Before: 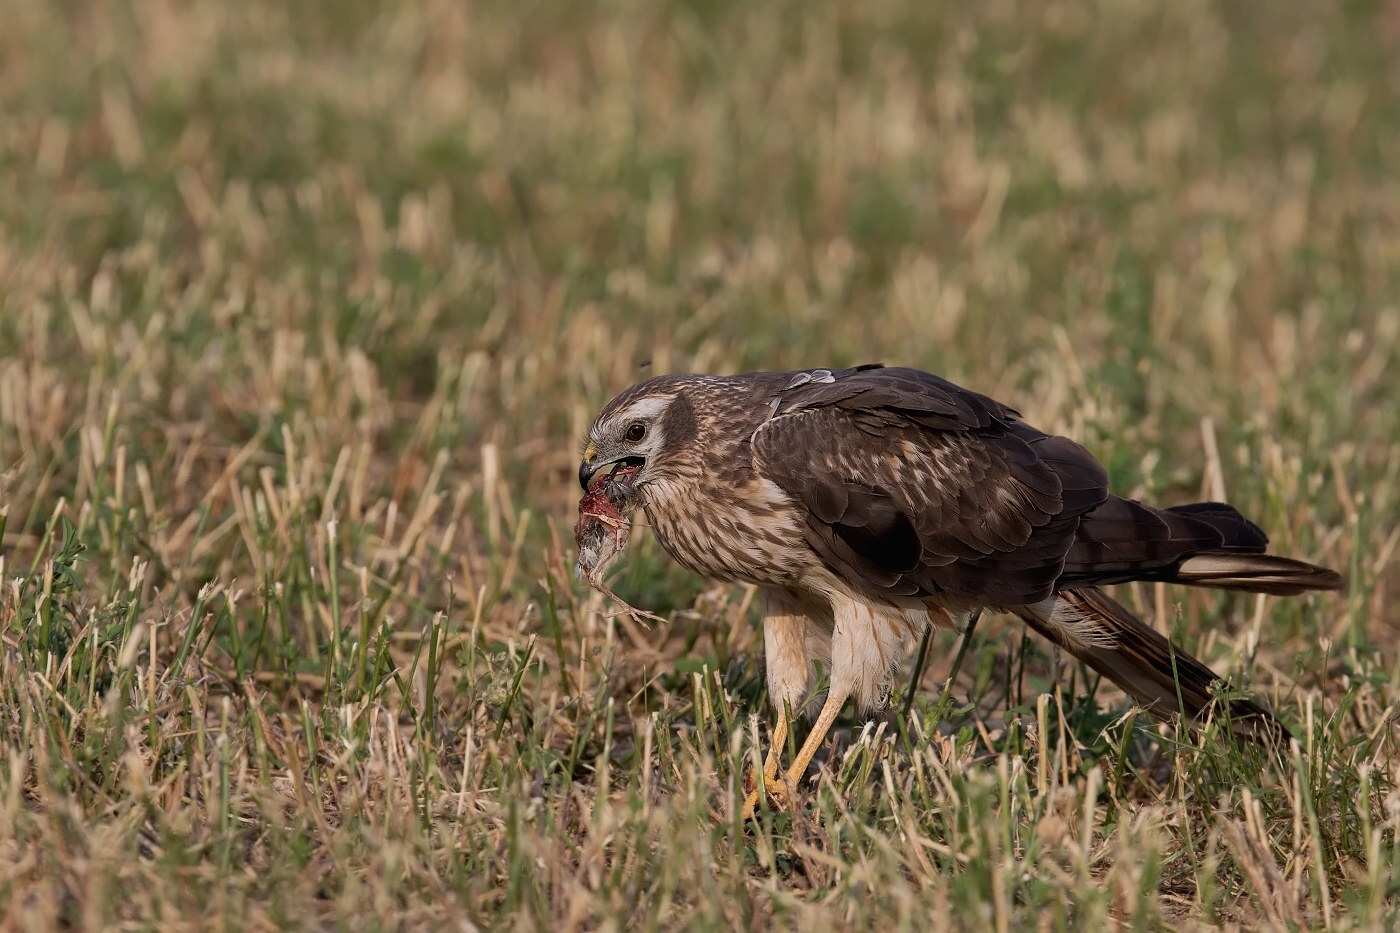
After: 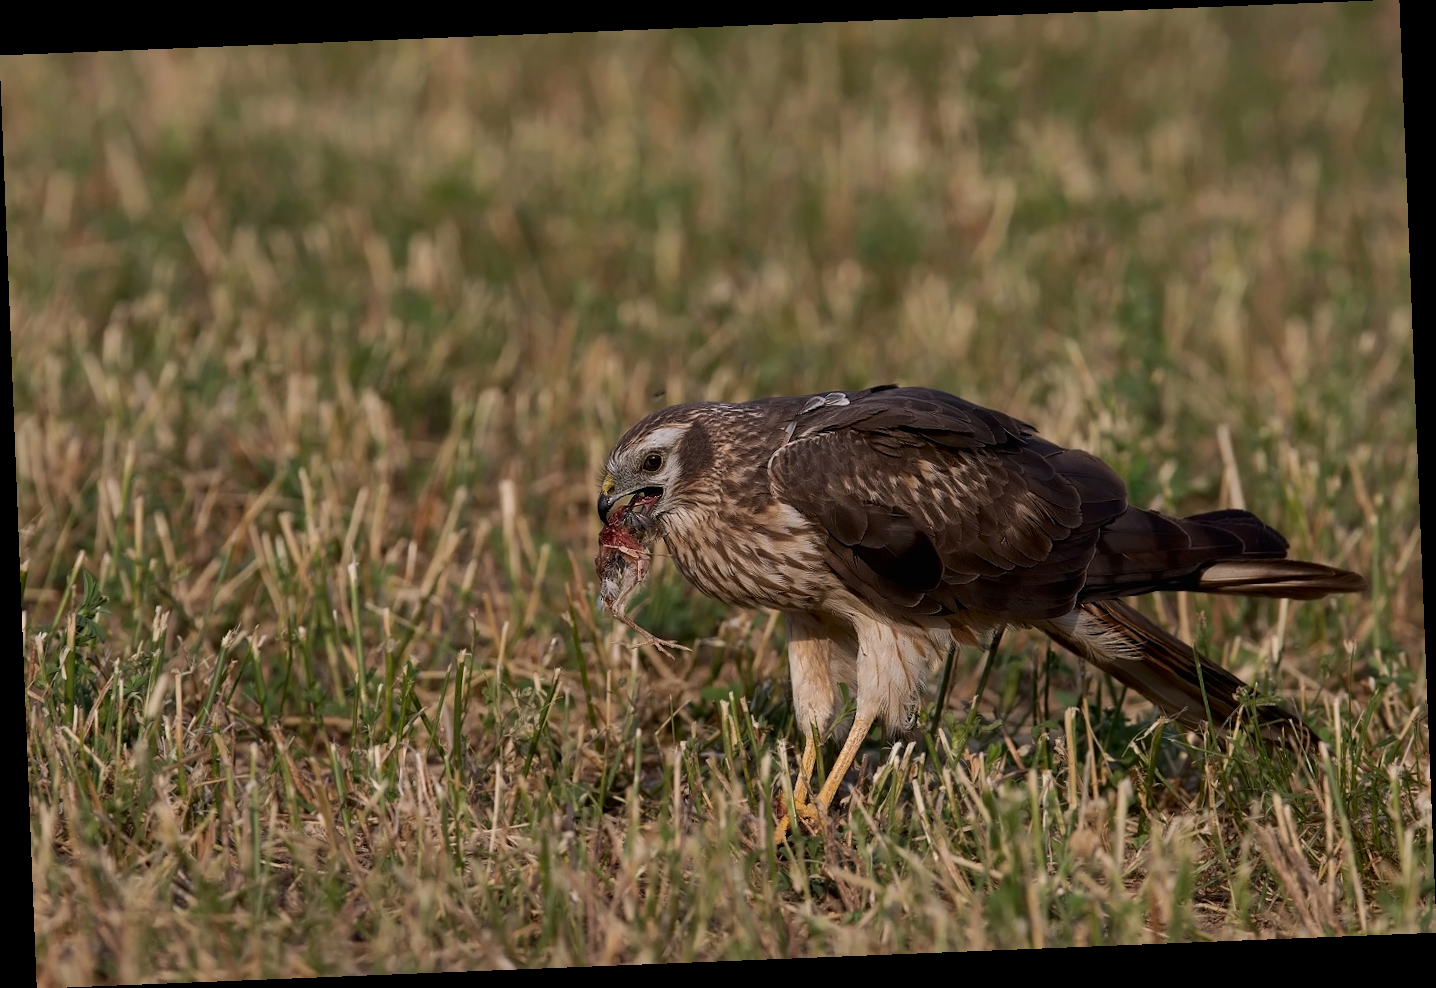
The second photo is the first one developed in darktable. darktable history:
contrast brightness saturation: brightness -0.09
rotate and perspective: rotation -2.29°, automatic cropping off
